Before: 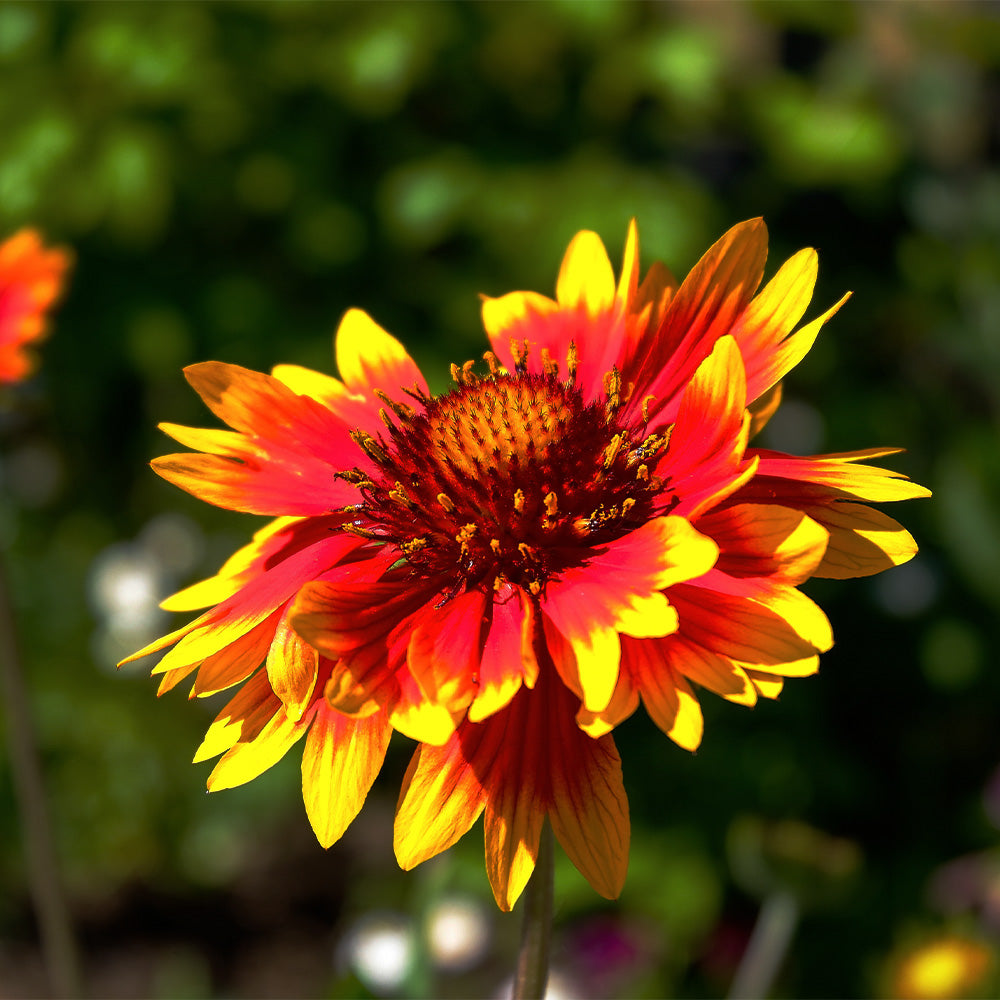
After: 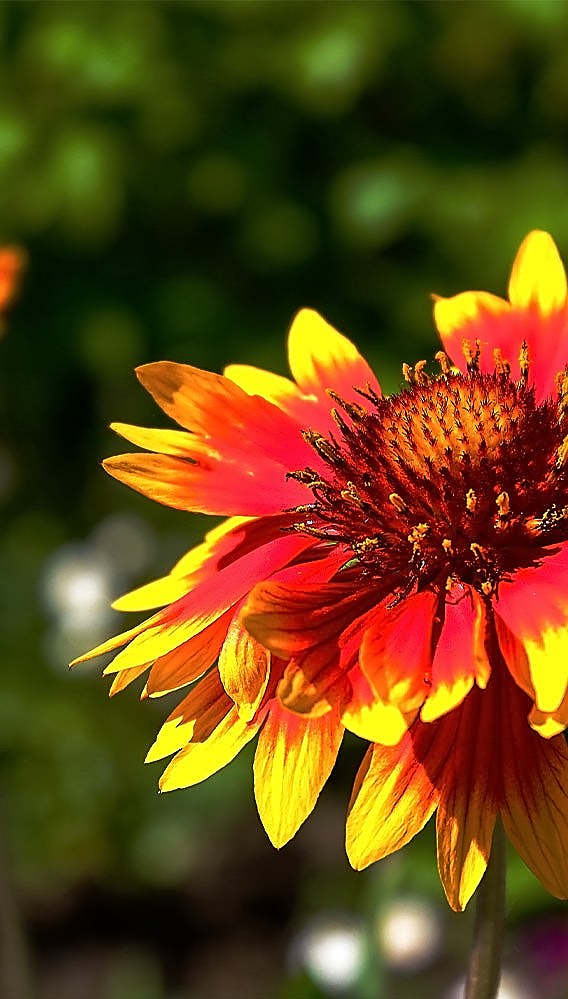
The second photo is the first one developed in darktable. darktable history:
crop: left 4.807%, right 38.367%
sharpen: radius 1.369, amount 1.243, threshold 0.624
contrast equalizer: octaves 7, y [[0.5 ×4, 0.524, 0.59], [0.5 ×6], [0.5 ×6], [0, 0, 0, 0.01, 0.045, 0.012], [0, 0, 0, 0.044, 0.195, 0.131]], mix 0.606
